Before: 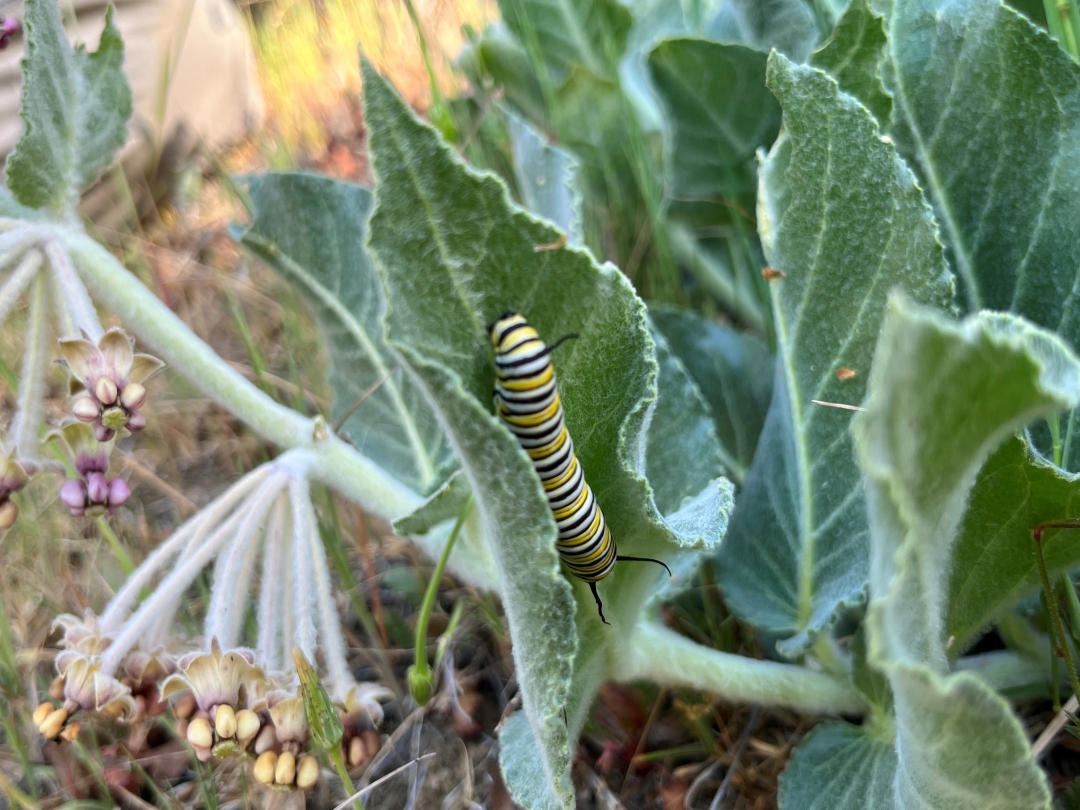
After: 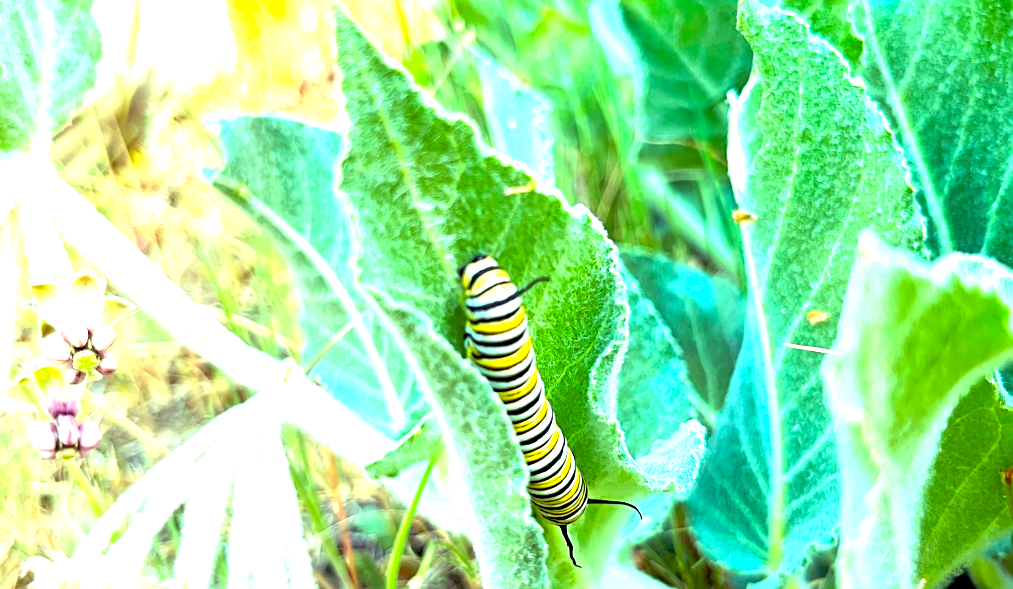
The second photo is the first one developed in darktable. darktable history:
exposure: black level correction 0.001, exposure 1.989 EV, compensate highlight preservation false
crop: left 2.761%, top 7.131%, right 3.377%, bottom 20.119%
color balance rgb: highlights gain › luminance 15.193%, highlights gain › chroma 6.974%, highlights gain › hue 128.01°, perceptual saturation grading › global saturation 25.725%, global vibrance 20%
sharpen: on, module defaults
